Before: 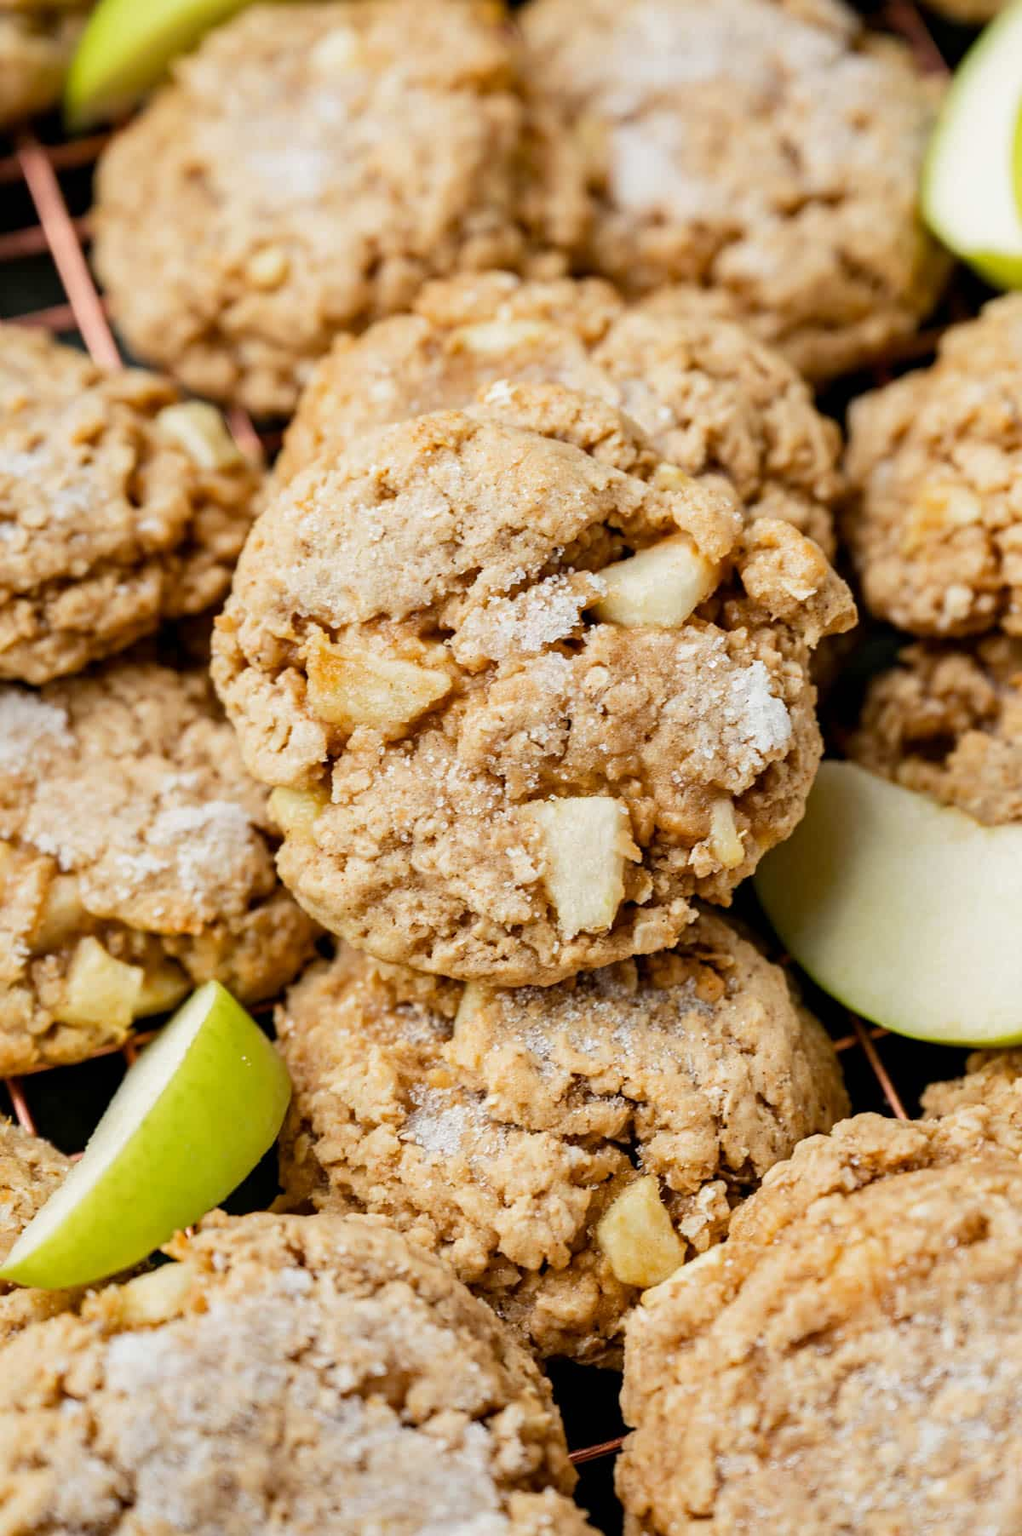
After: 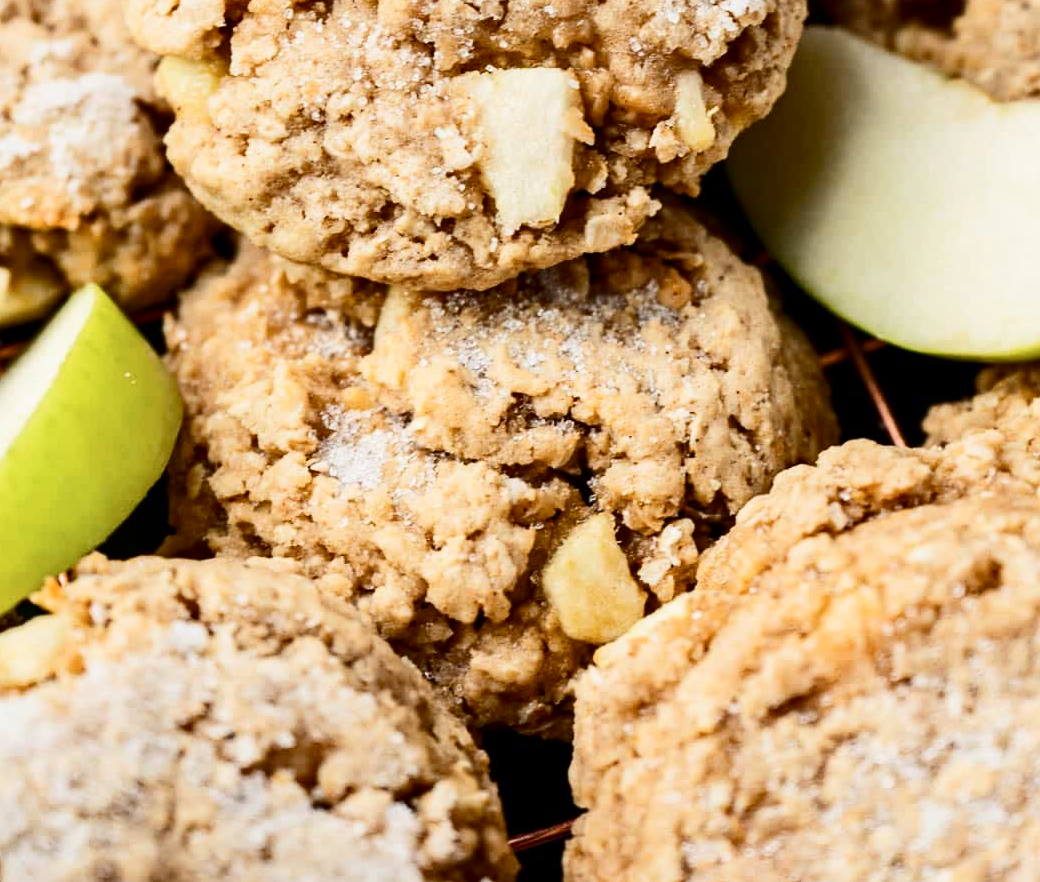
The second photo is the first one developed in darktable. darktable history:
contrast brightness saturation: contrast 0.28
crop and rotate: left 13.306%, top 48.129%, bottom 2.928%
